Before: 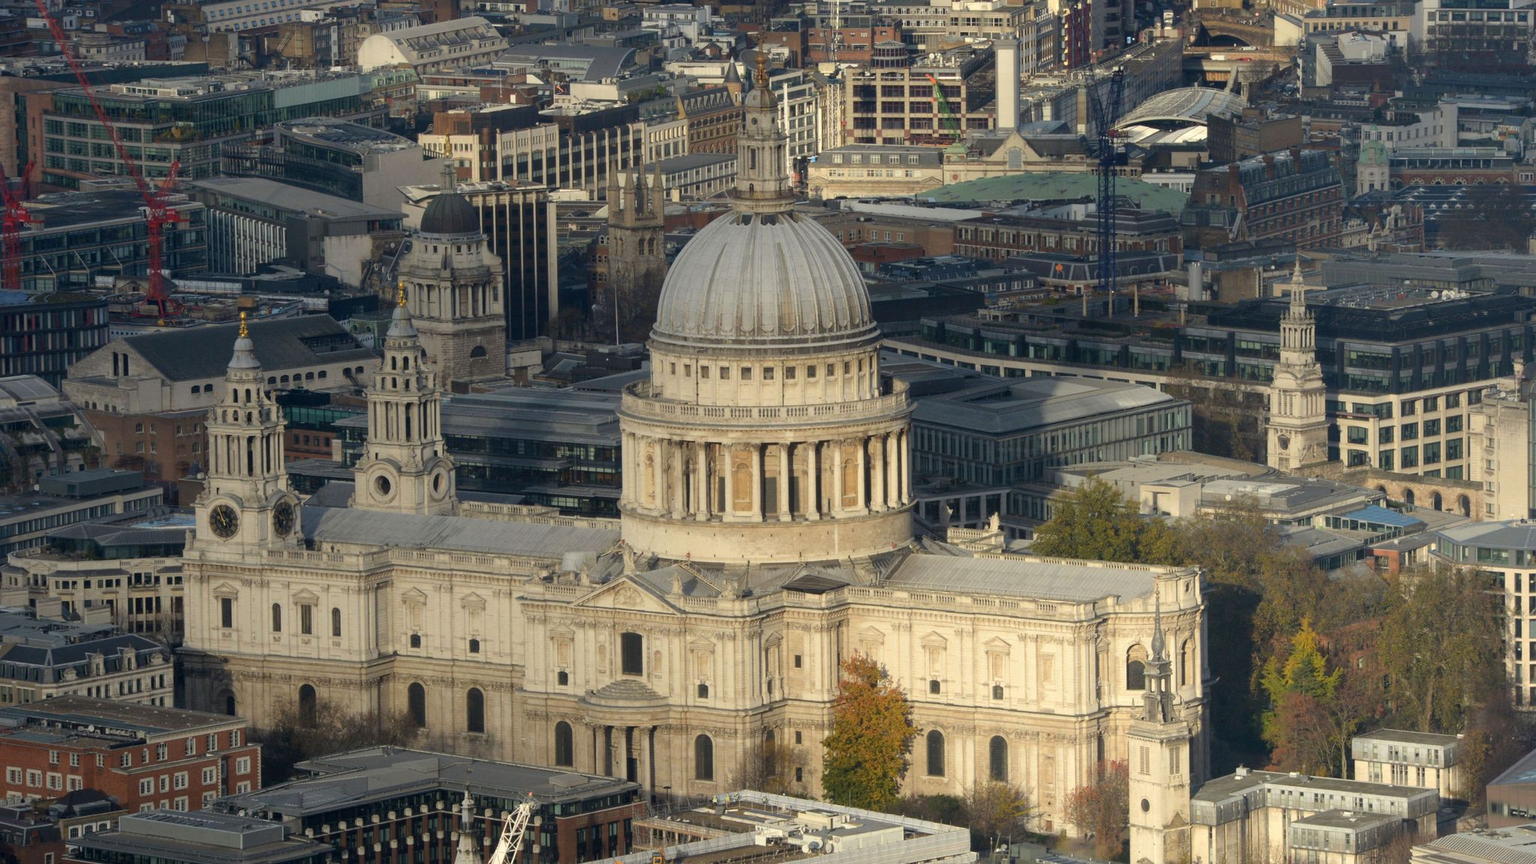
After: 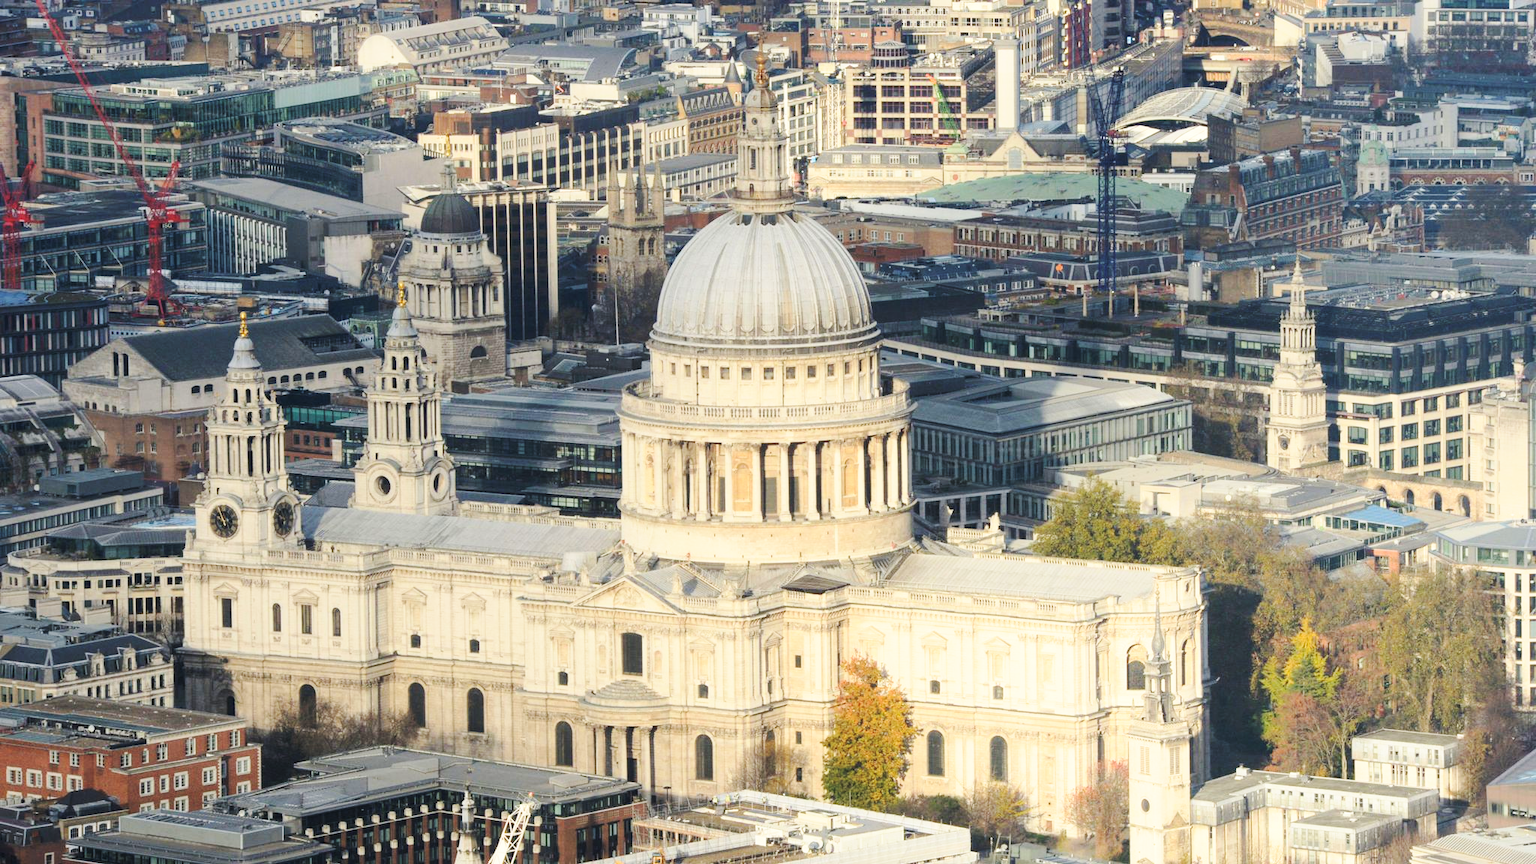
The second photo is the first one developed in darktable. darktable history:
base curve: curves: ch0 [(0, 0) (0.028, 0.03) (0.121, 0.232) (0.46, 0.748) (0.859, 0.968) (1, 1)], preserve colors none
contrast brightness saturation: contrast 0.137, brightness 0.226
